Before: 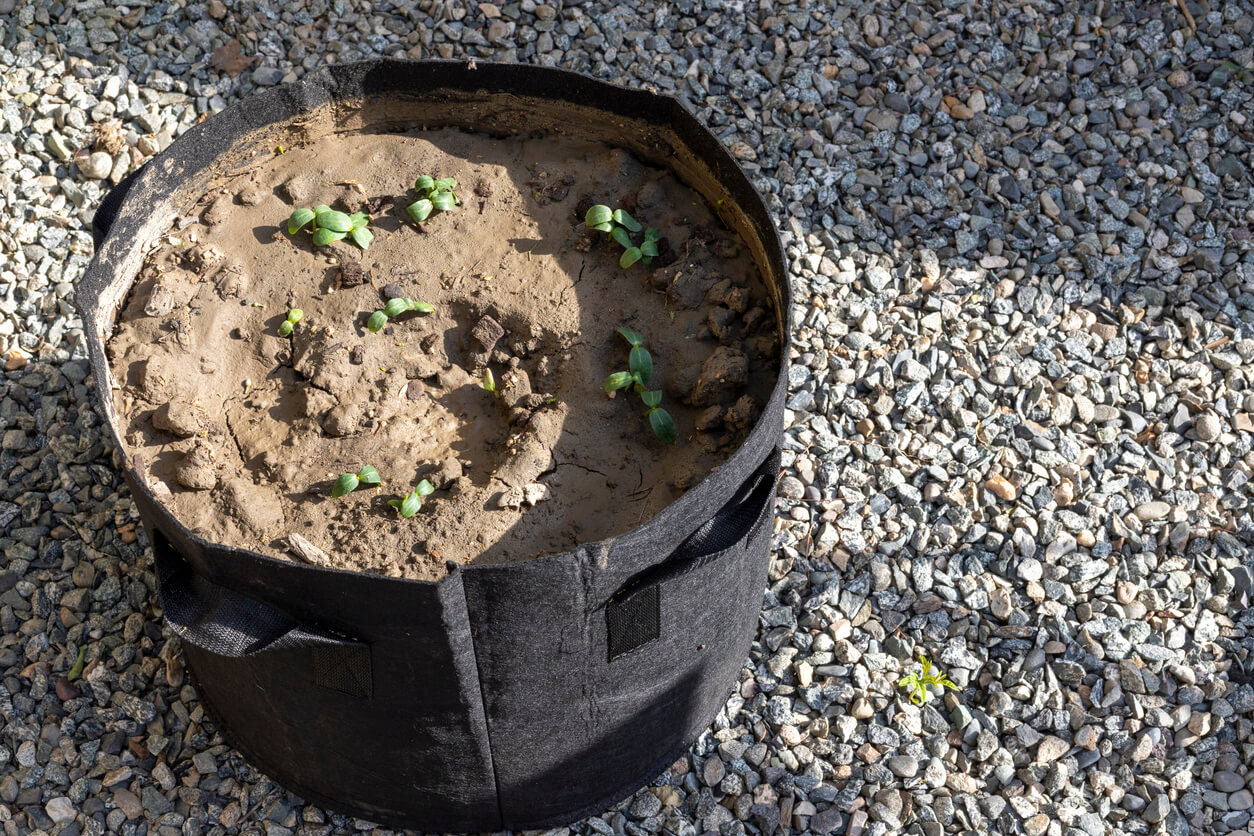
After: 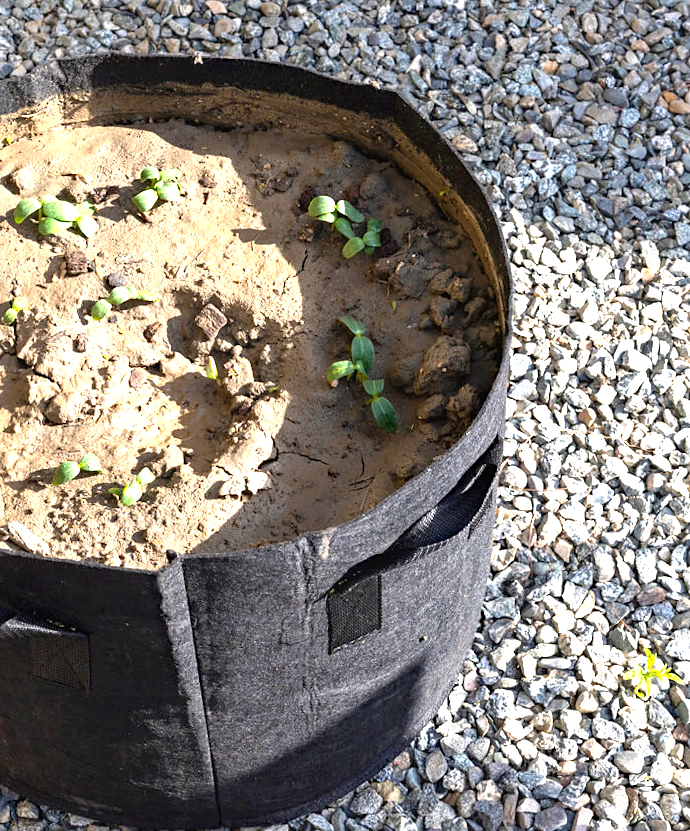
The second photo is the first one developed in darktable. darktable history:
exposure: black level correction 0, exposure 1.3 EV, compensate highlight preservation false
crop: left 21.496%, right 22.254%
rotate and perspective: rotation 0.226°, lens shift (vertical) -0.042, crop left 0.023, crop right 0.982, crop top 0.006, crop bottom 0.994
contrast equalizer: octaves 7, y [[0.6 ×6], [0.55 ×6], [0 ×6], [0 ×6], [0 ×6]], mix -0.3
haze removal: strength 0.29, distance 0.25, compatibility mode true, adaptive false
sharpen: amount 0.2
